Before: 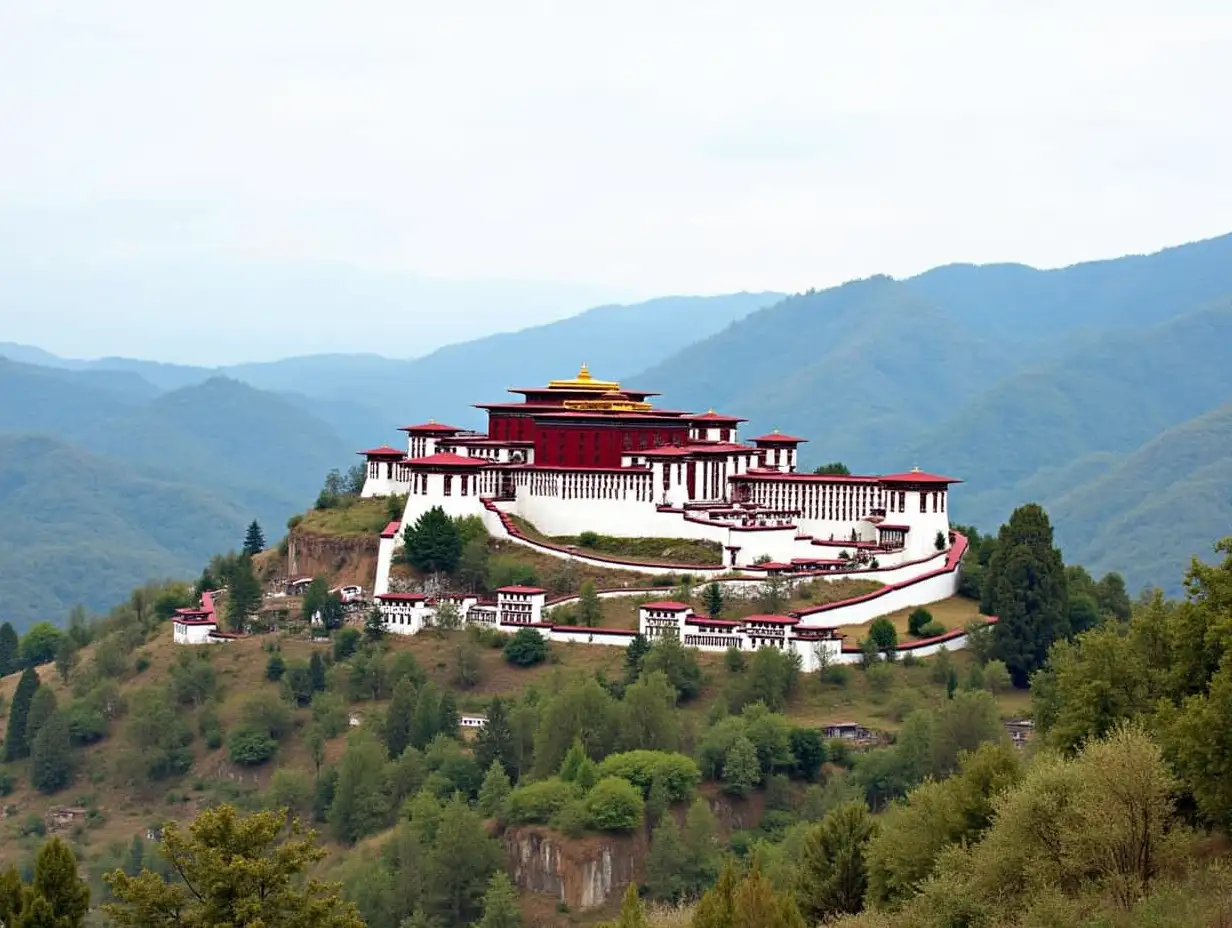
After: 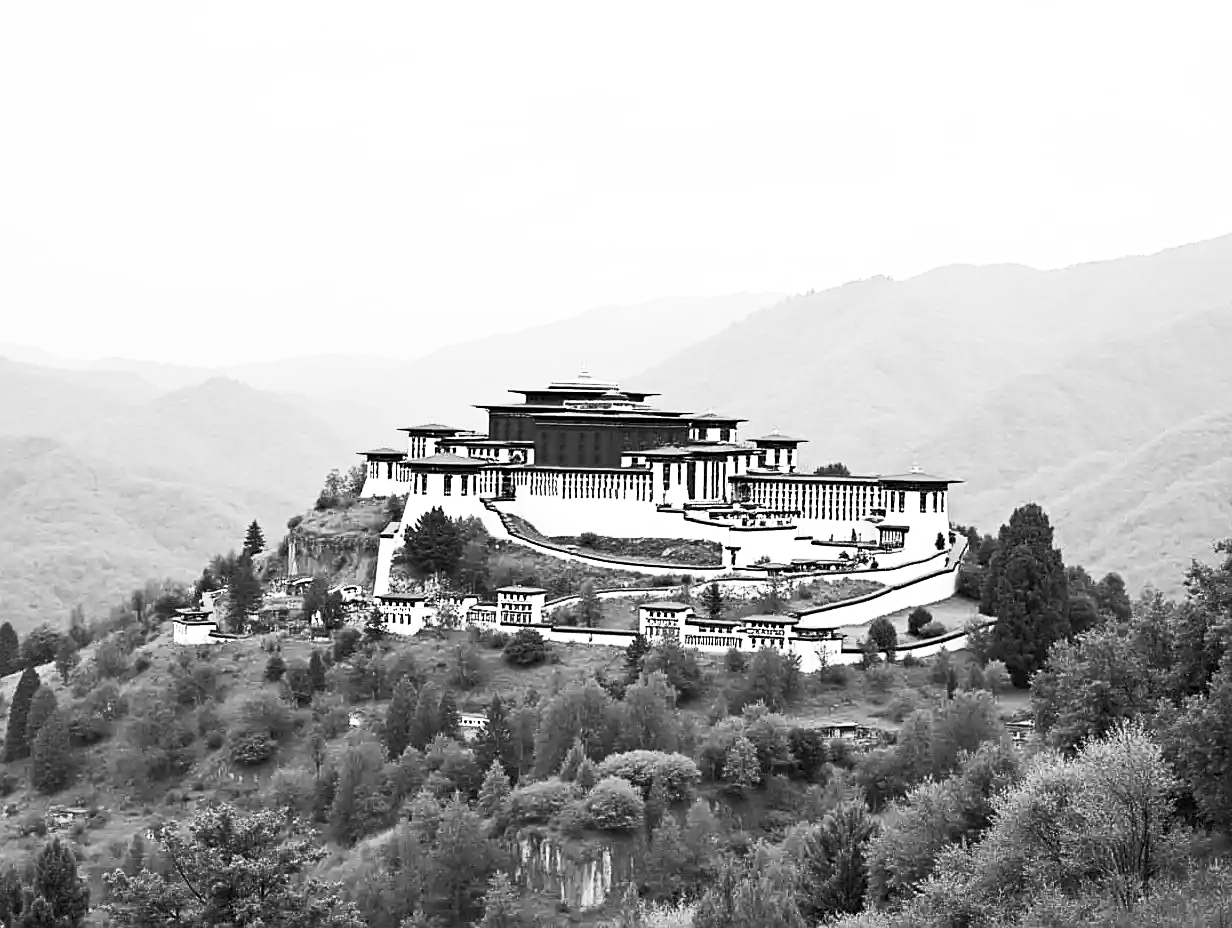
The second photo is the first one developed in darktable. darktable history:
contrast brightness saturation: contrast 0.53, brightness 0.47, saturation -1
sharpen: on, module defaults
color zones: curves: ch0 [(0.11, 0.396) (0.195, 0.36) (0.25, 0.5) (0.303, 0.412) (0.357, 0.544) (0.75, 0.5) (0.967, 0.328)]; ch1 [(0, 0.468) (0.112, 0.512) (0.202, 0.6) (0.25, 0.5) (0.307, 0.352) (0.357, 0.544) (0.75, 0.5) (0.963, 0.524)]
